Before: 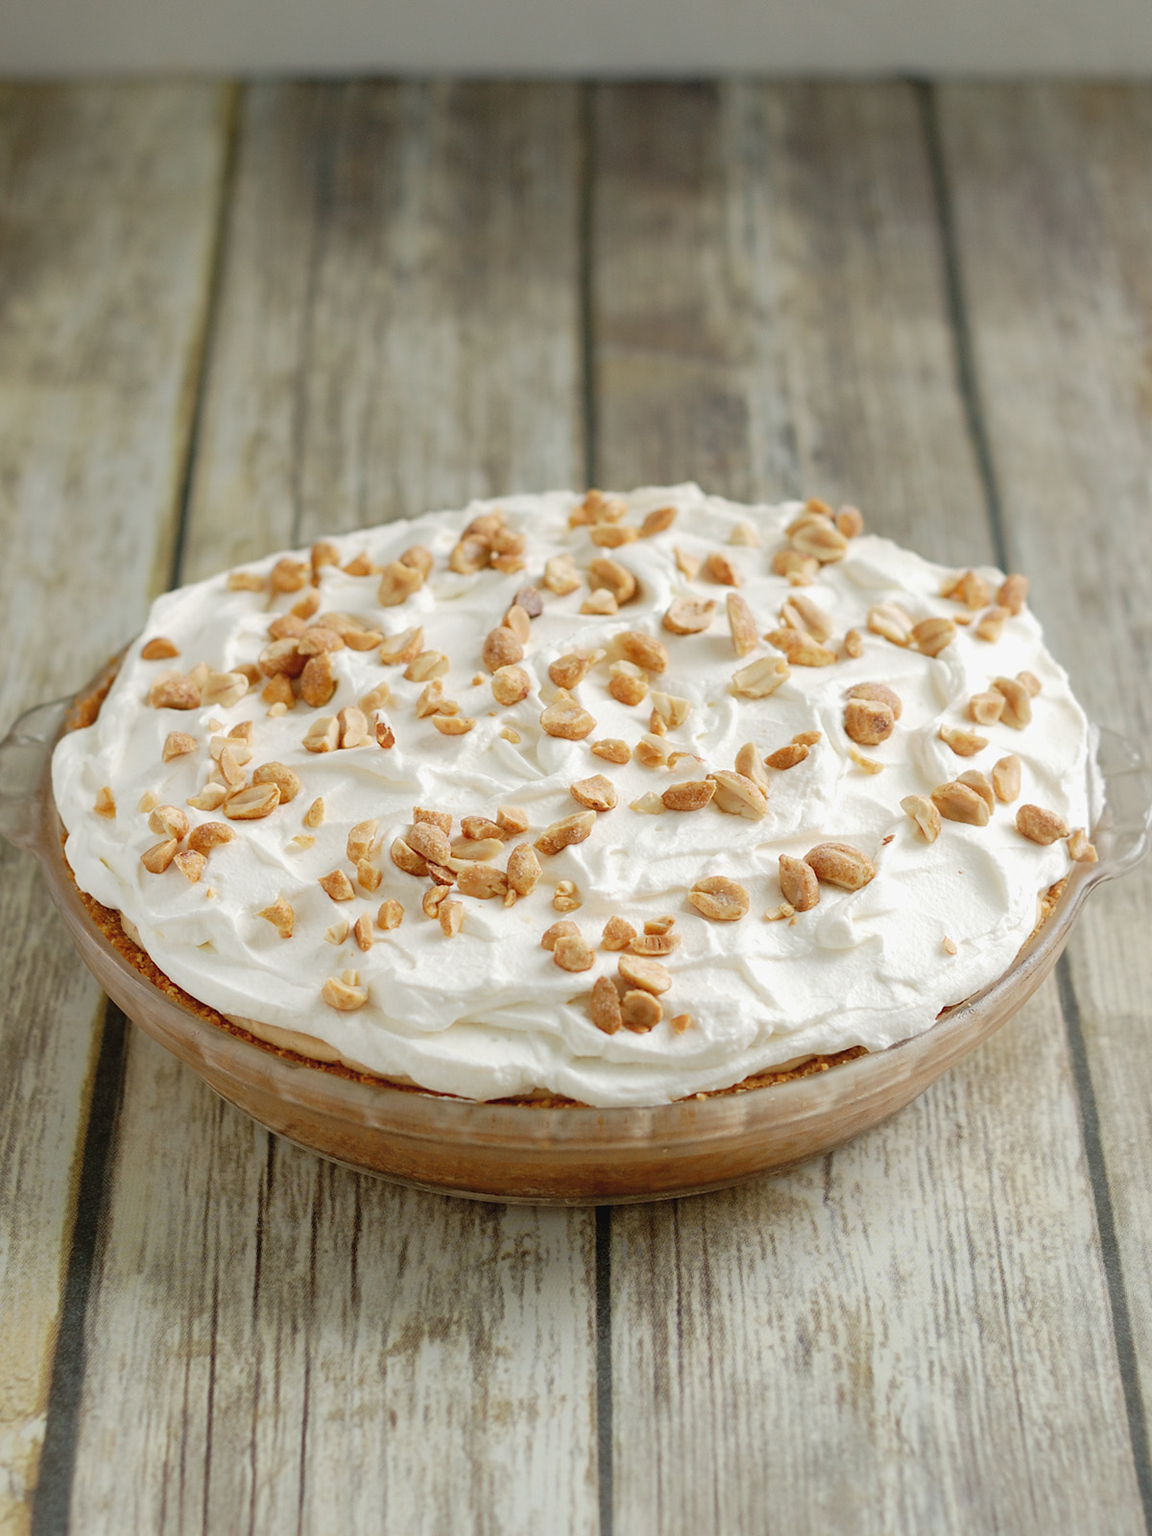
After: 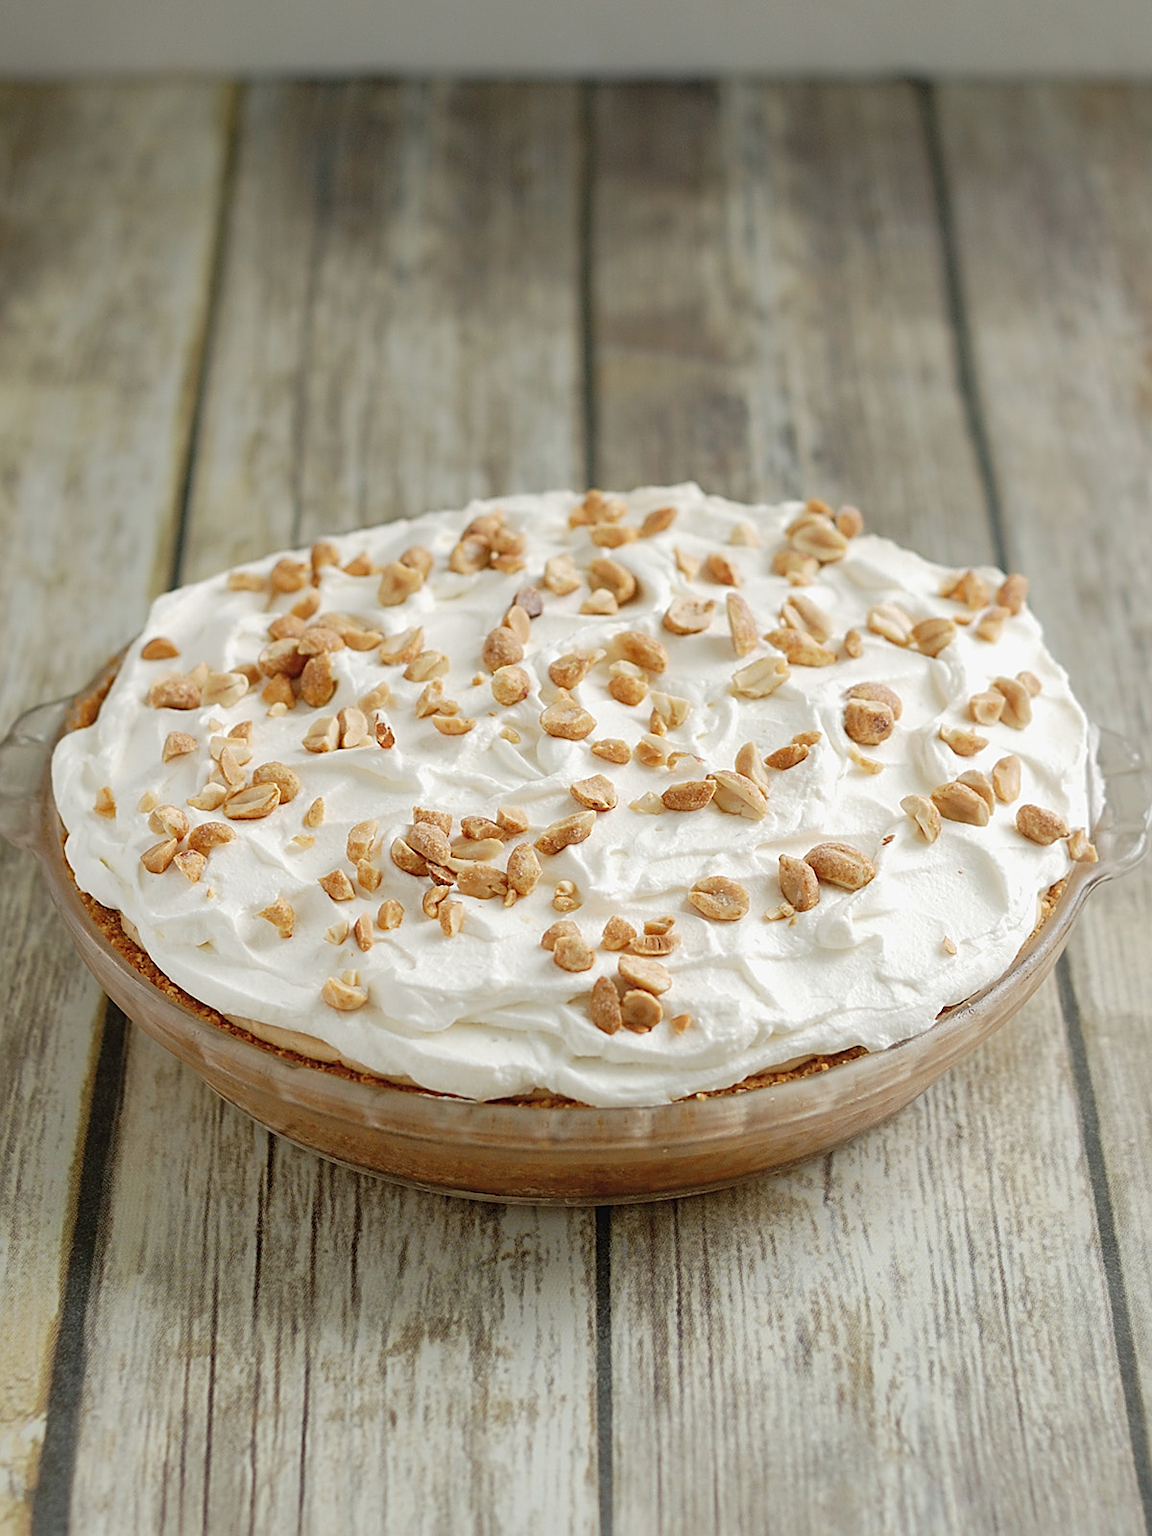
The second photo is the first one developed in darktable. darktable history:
contrast brightness saturation: saturation -0.05
sharpen: amount 0.6
